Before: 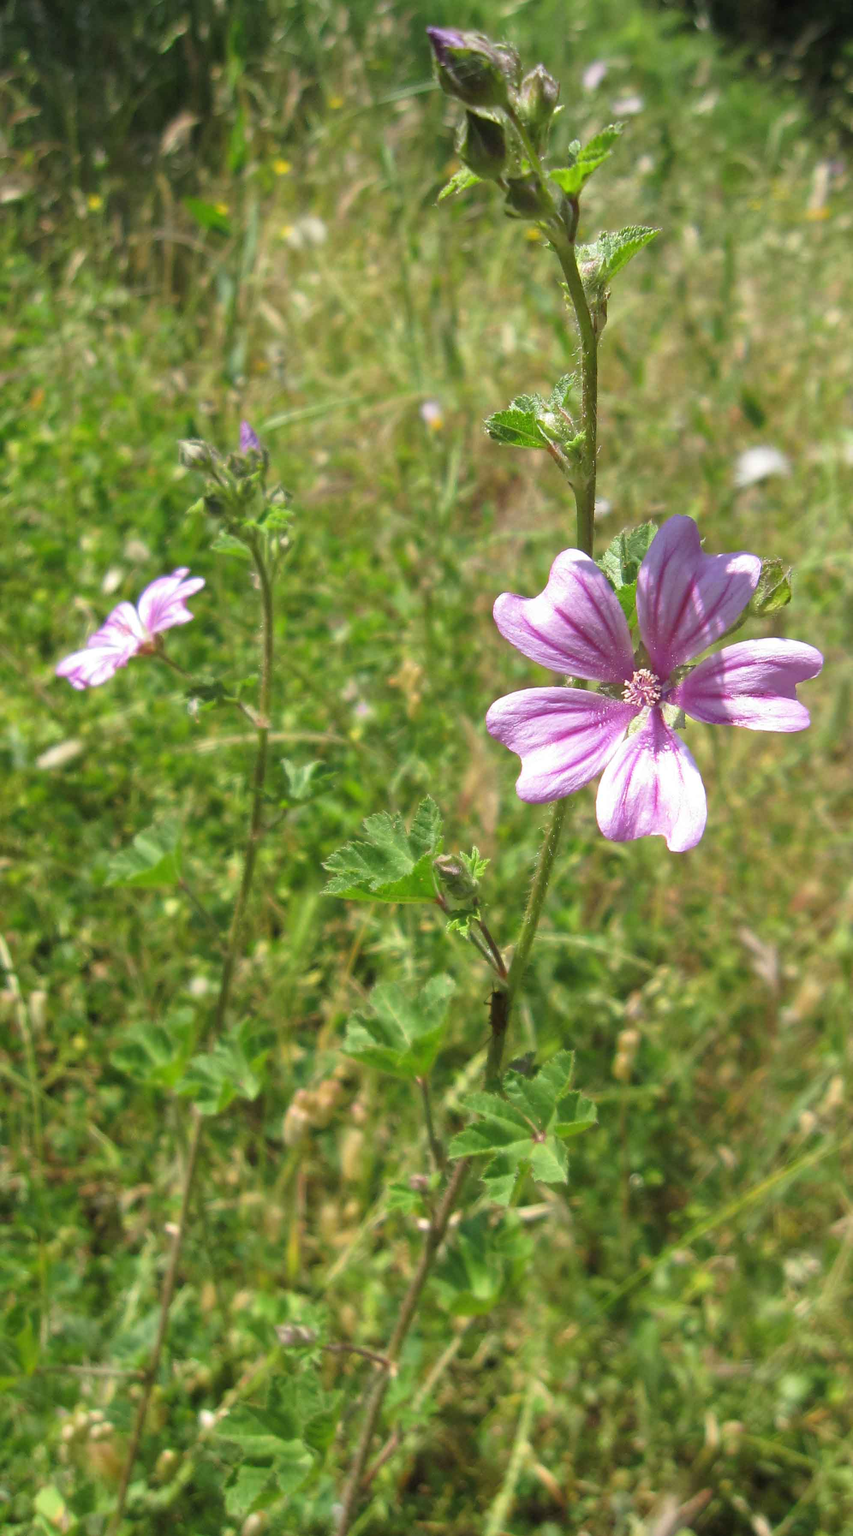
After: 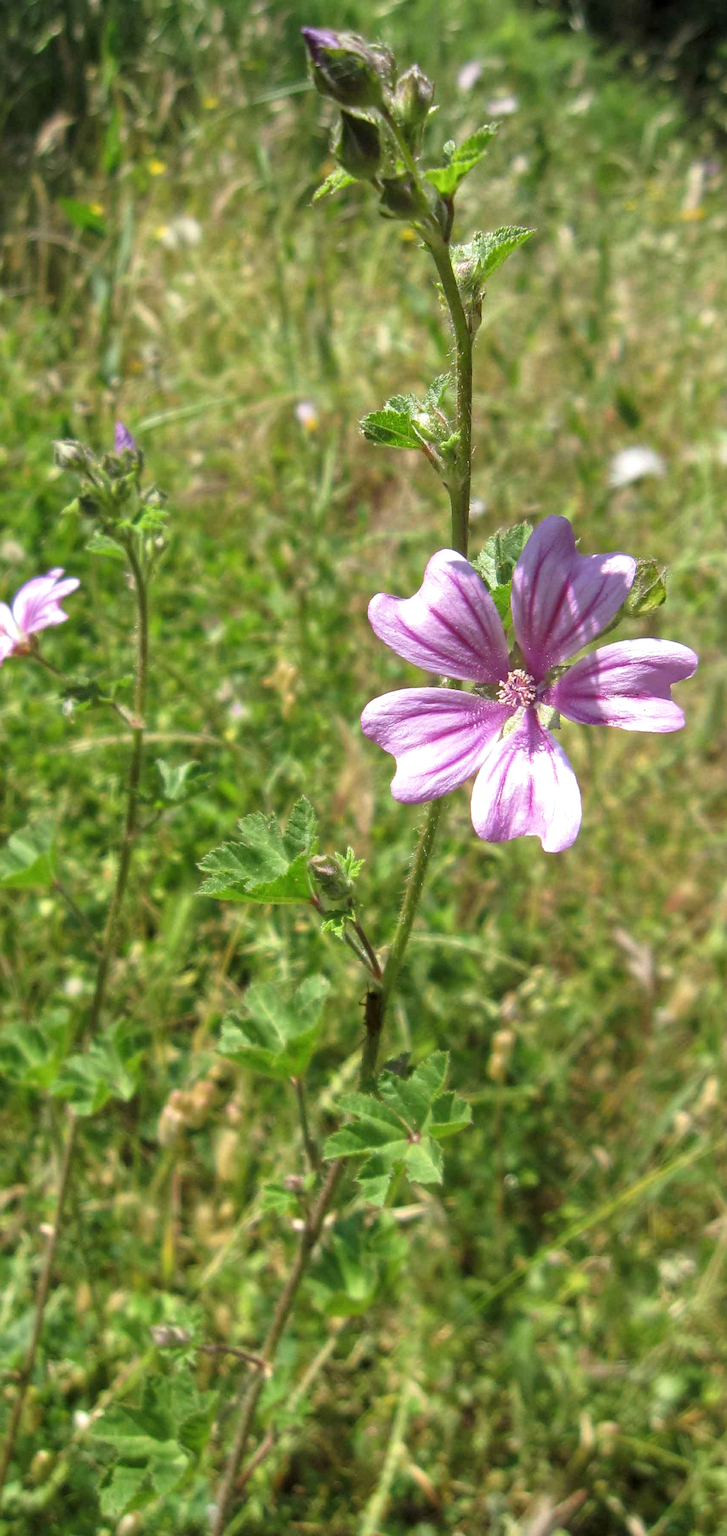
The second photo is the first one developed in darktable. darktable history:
crop and rotate: left 14.756%
local contrast: on, module defaults
